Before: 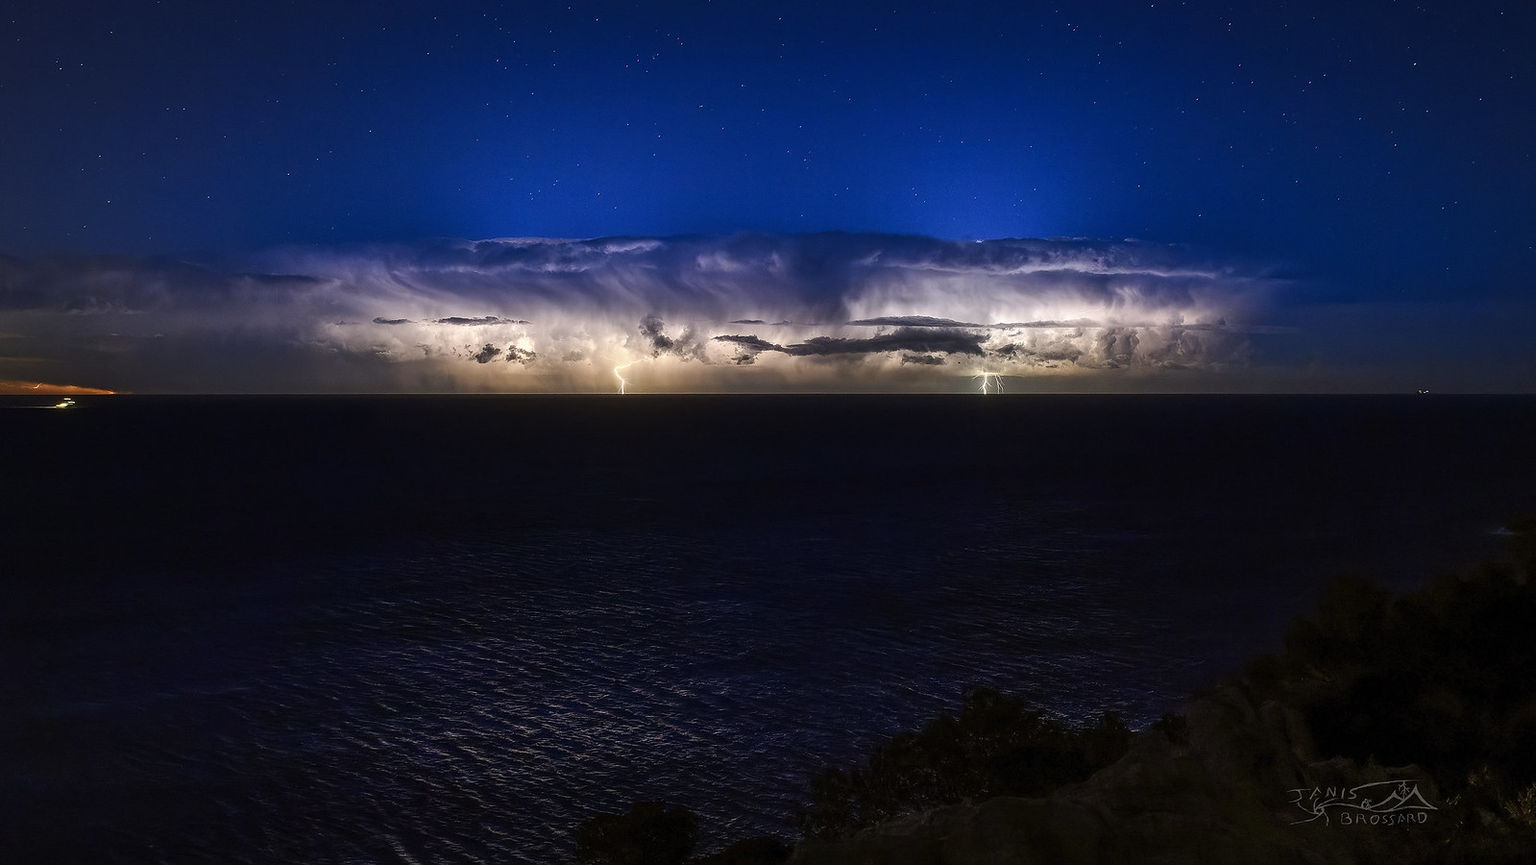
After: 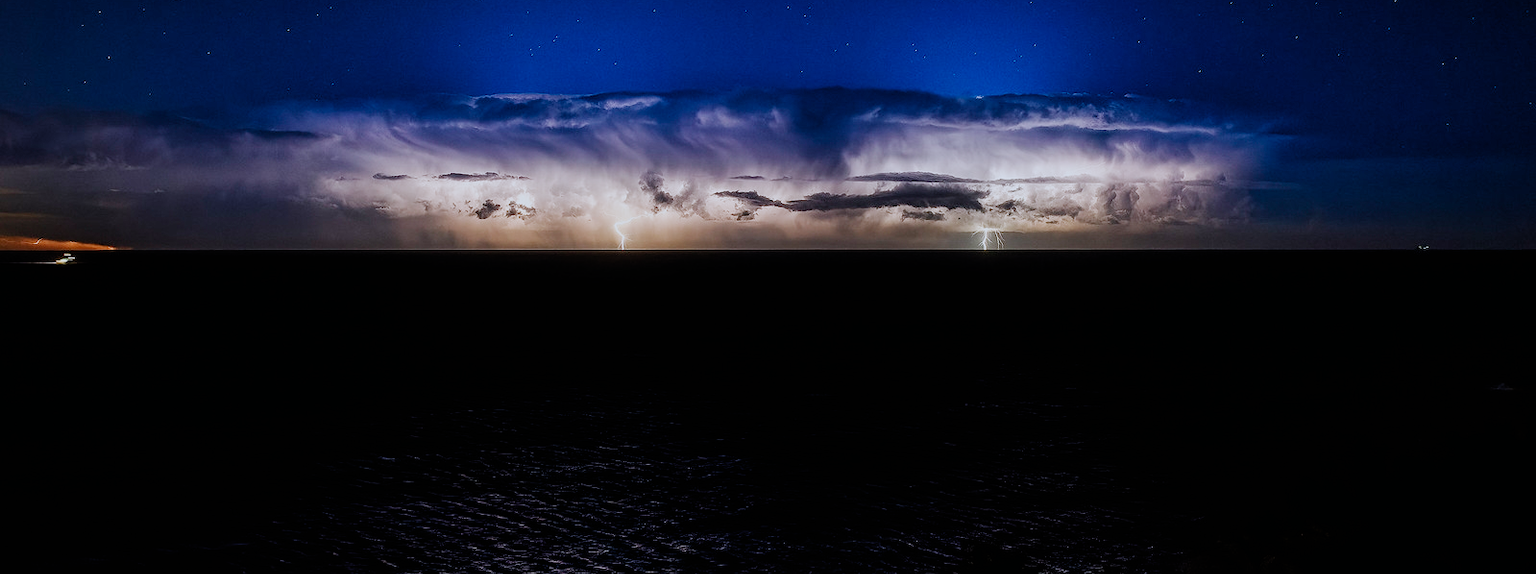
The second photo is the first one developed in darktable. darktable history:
filmic rgb: black relative exposure -7.65 EV, white relative exposure 4.56 EV, hardness 3.61, add noise in highlights 0, preserve chrominance no, color science v3 (2019), use custom middle-gray values true, contrast in highlights soft
crop: top 16.767%, bottom 16.748%
exposure: exposure 0.196 EV, compensate highlight preservation false
color correction: highlights a* -0.68, highlights b* -8.91
